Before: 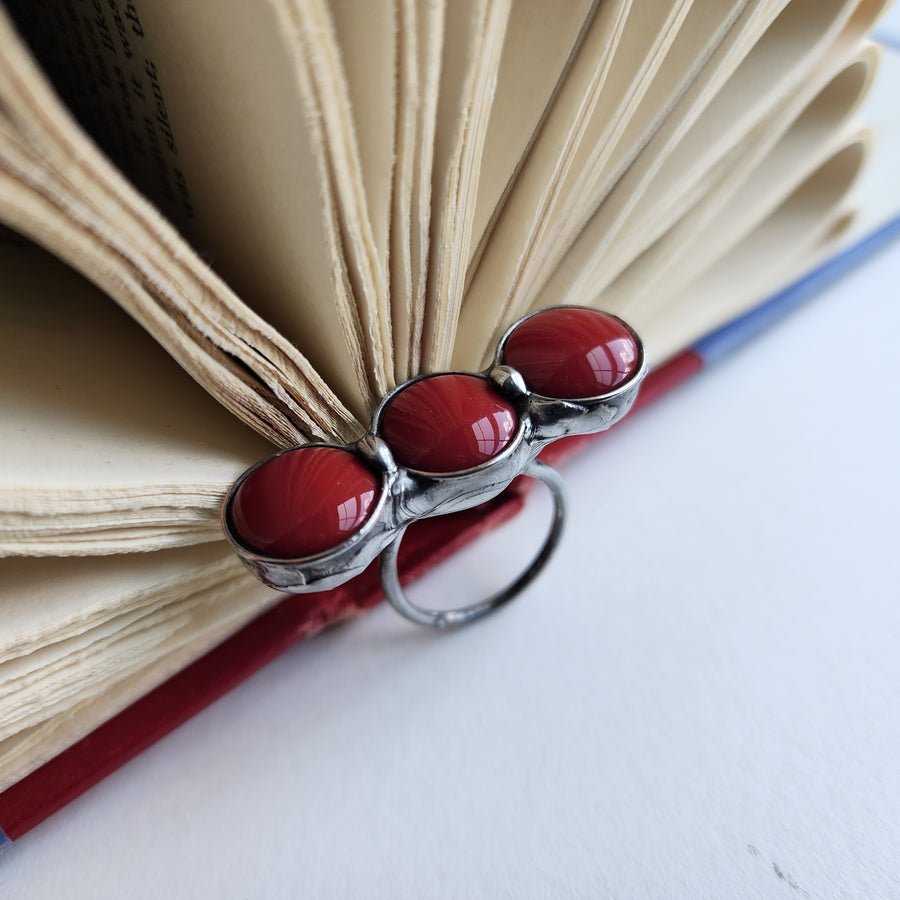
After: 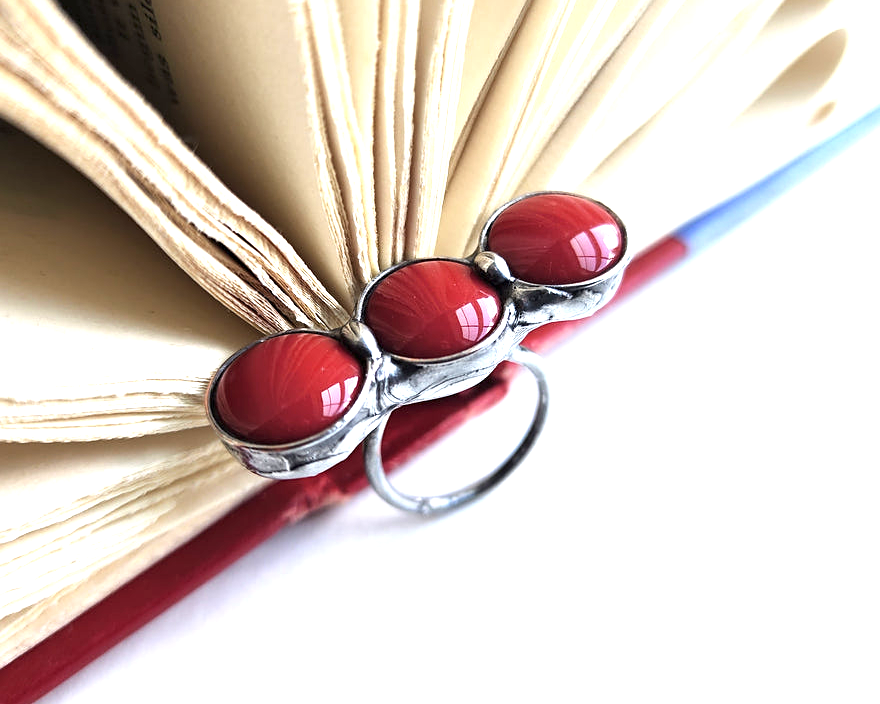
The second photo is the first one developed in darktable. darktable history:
sharpen: amount 0.218
crop and rotate: left 1.829%, top 12.674%, right 0.299%, bottom 9.091%
exposure: black level correction 0, exposure 1.39 EV, compensate exposure bias true, compensate highlight preservation false
